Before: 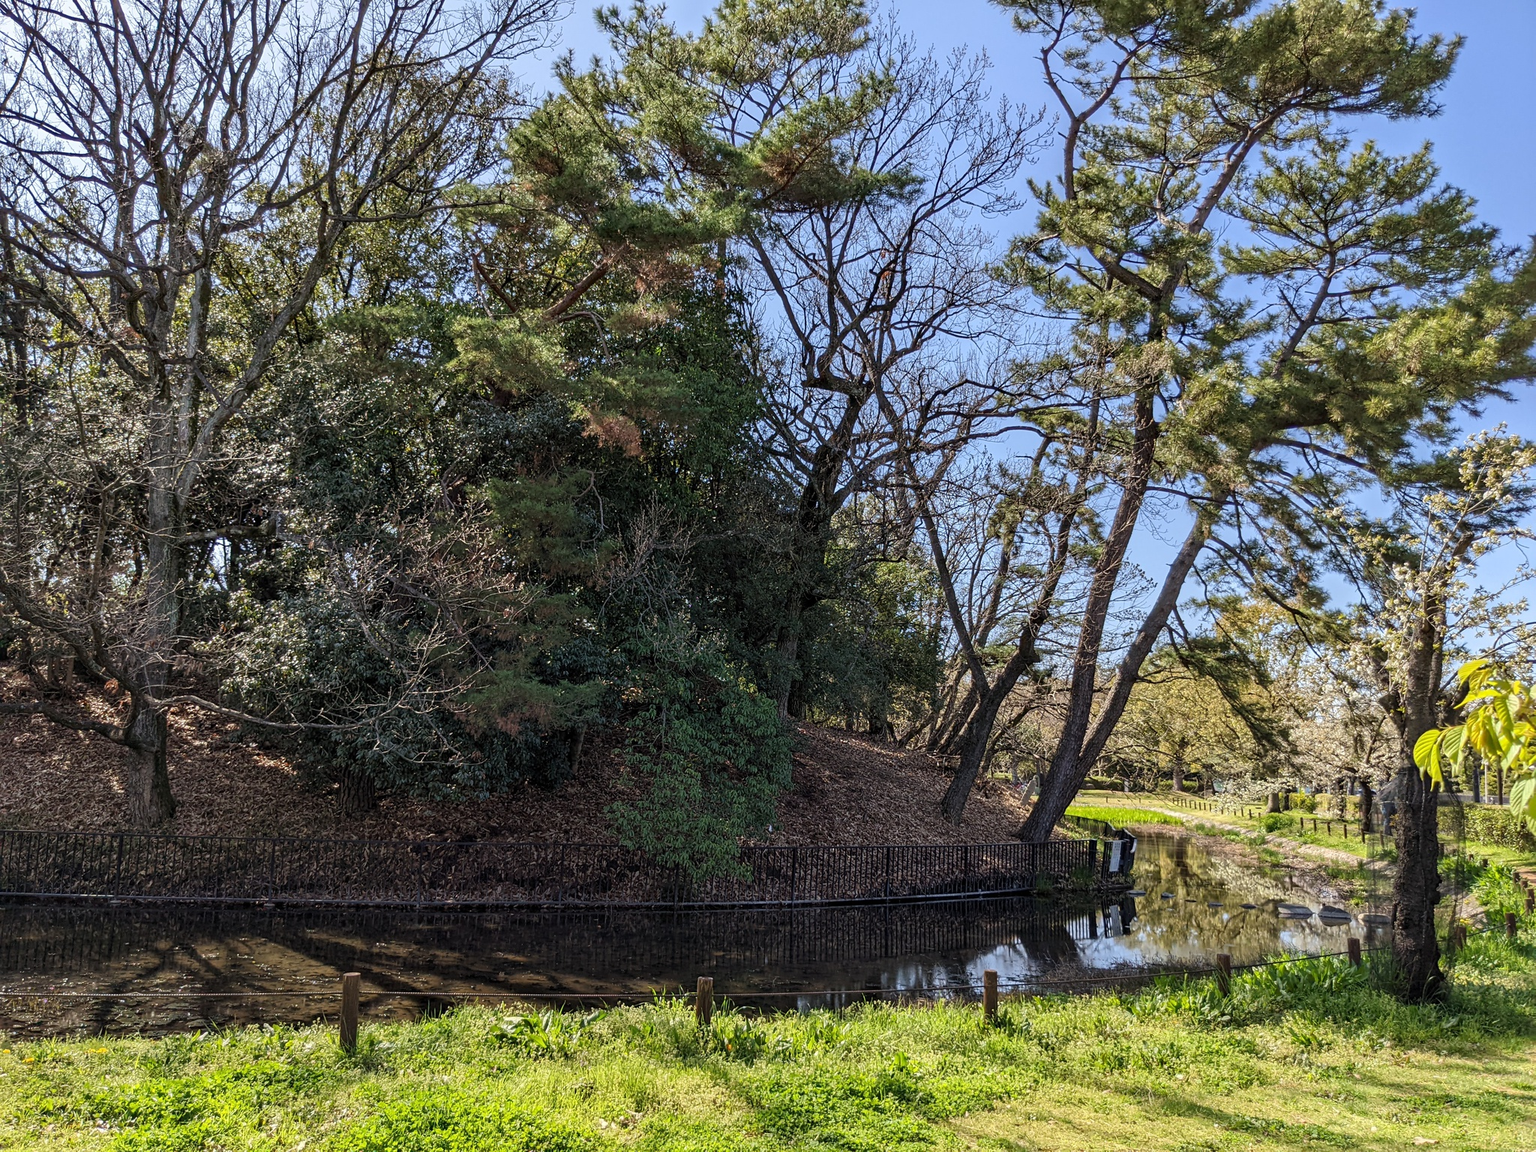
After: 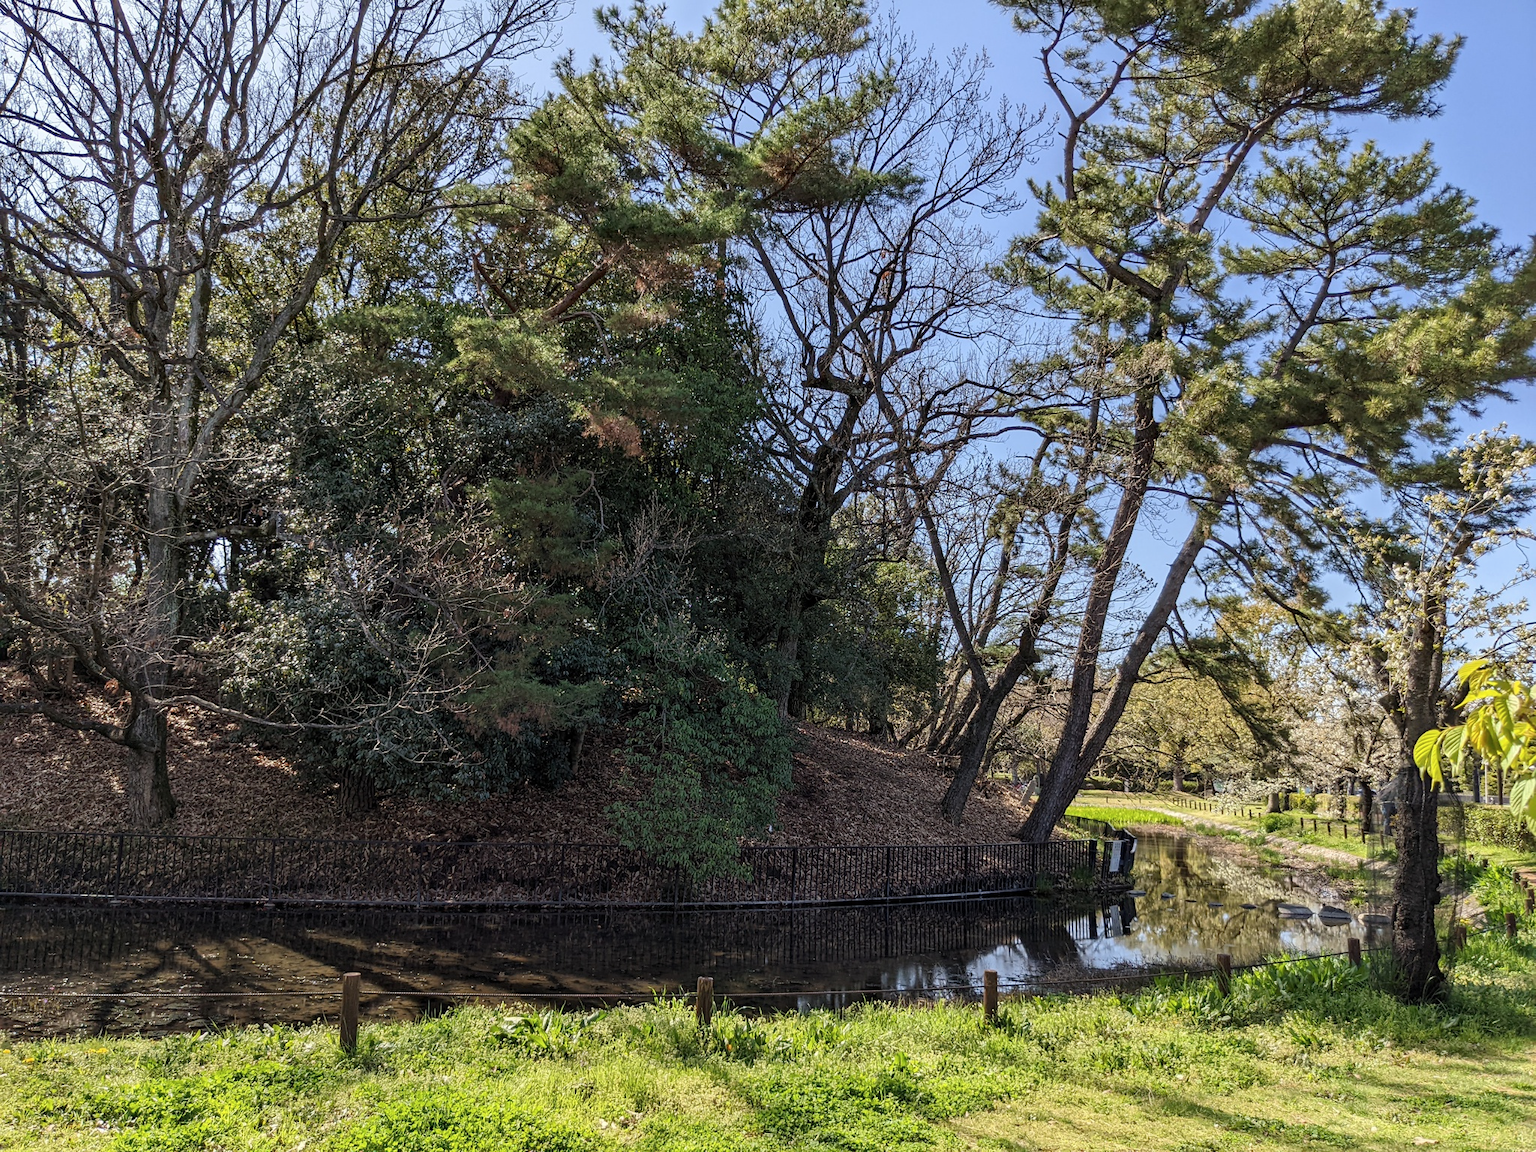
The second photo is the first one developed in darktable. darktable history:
contrast brightness saturation: saturation -0.055
